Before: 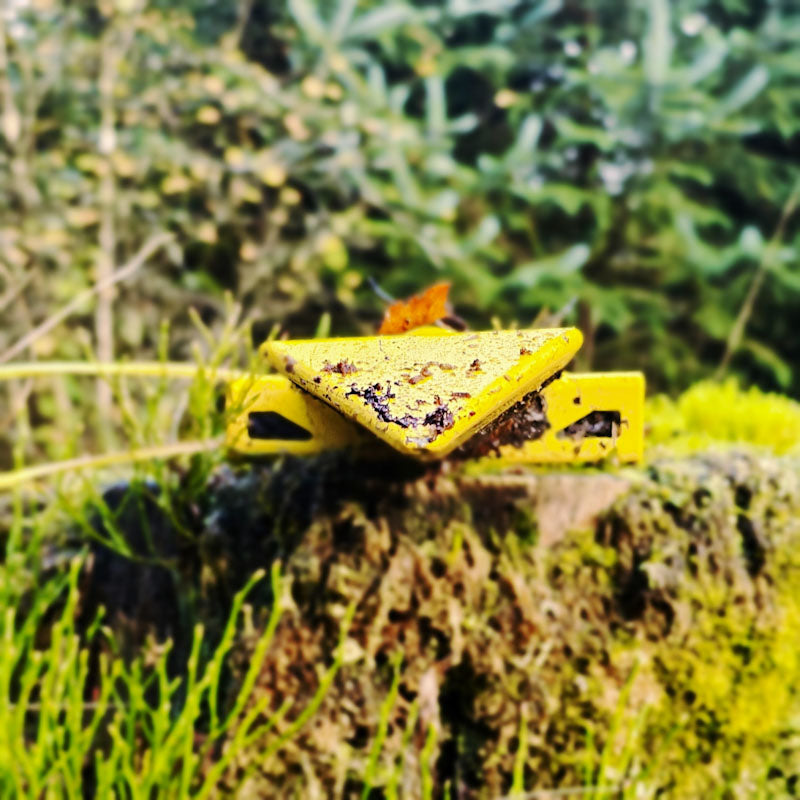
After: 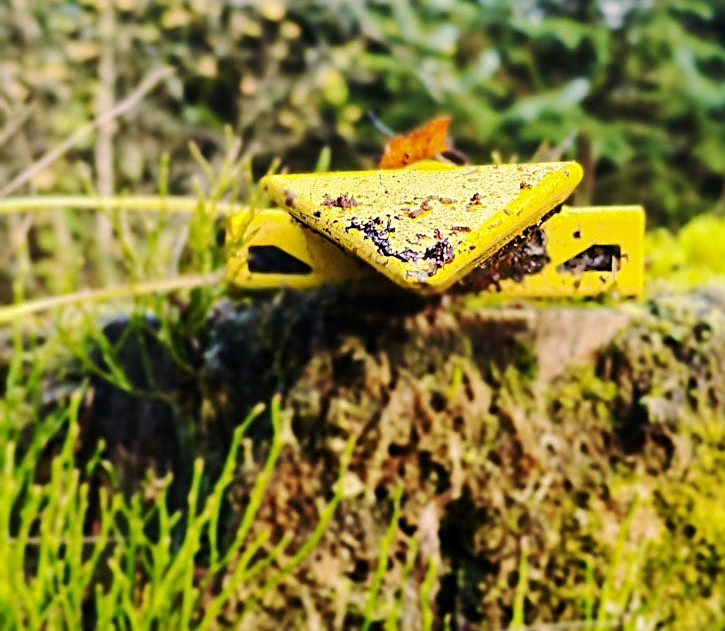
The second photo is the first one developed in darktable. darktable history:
sharpen: on, module defaults
crop: top 20.814%, right 9.33%, bottom 0.233%
